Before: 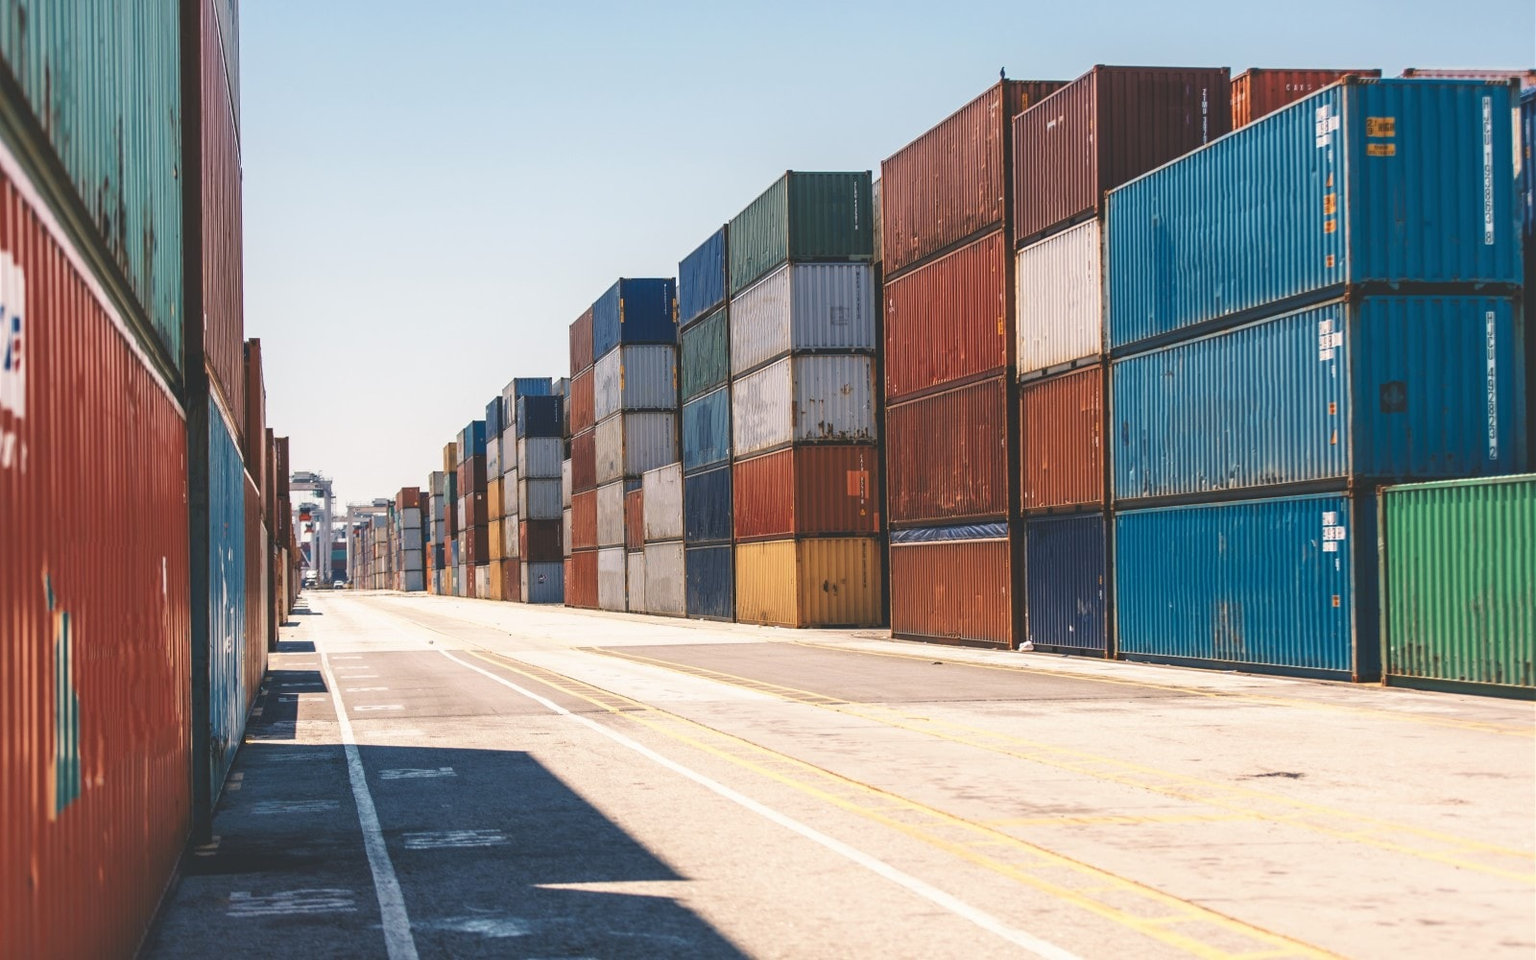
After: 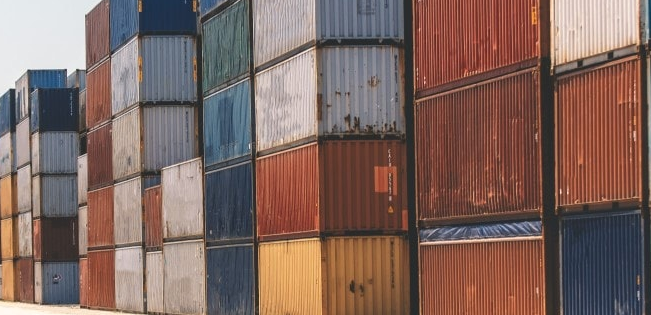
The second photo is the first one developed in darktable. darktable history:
crop: left 31.774%, top 32.498%, right 27.536%, bottom 35.904%
local contrast: highlights 101%, shadows 100%, detail 120%, midtone range 0.2
